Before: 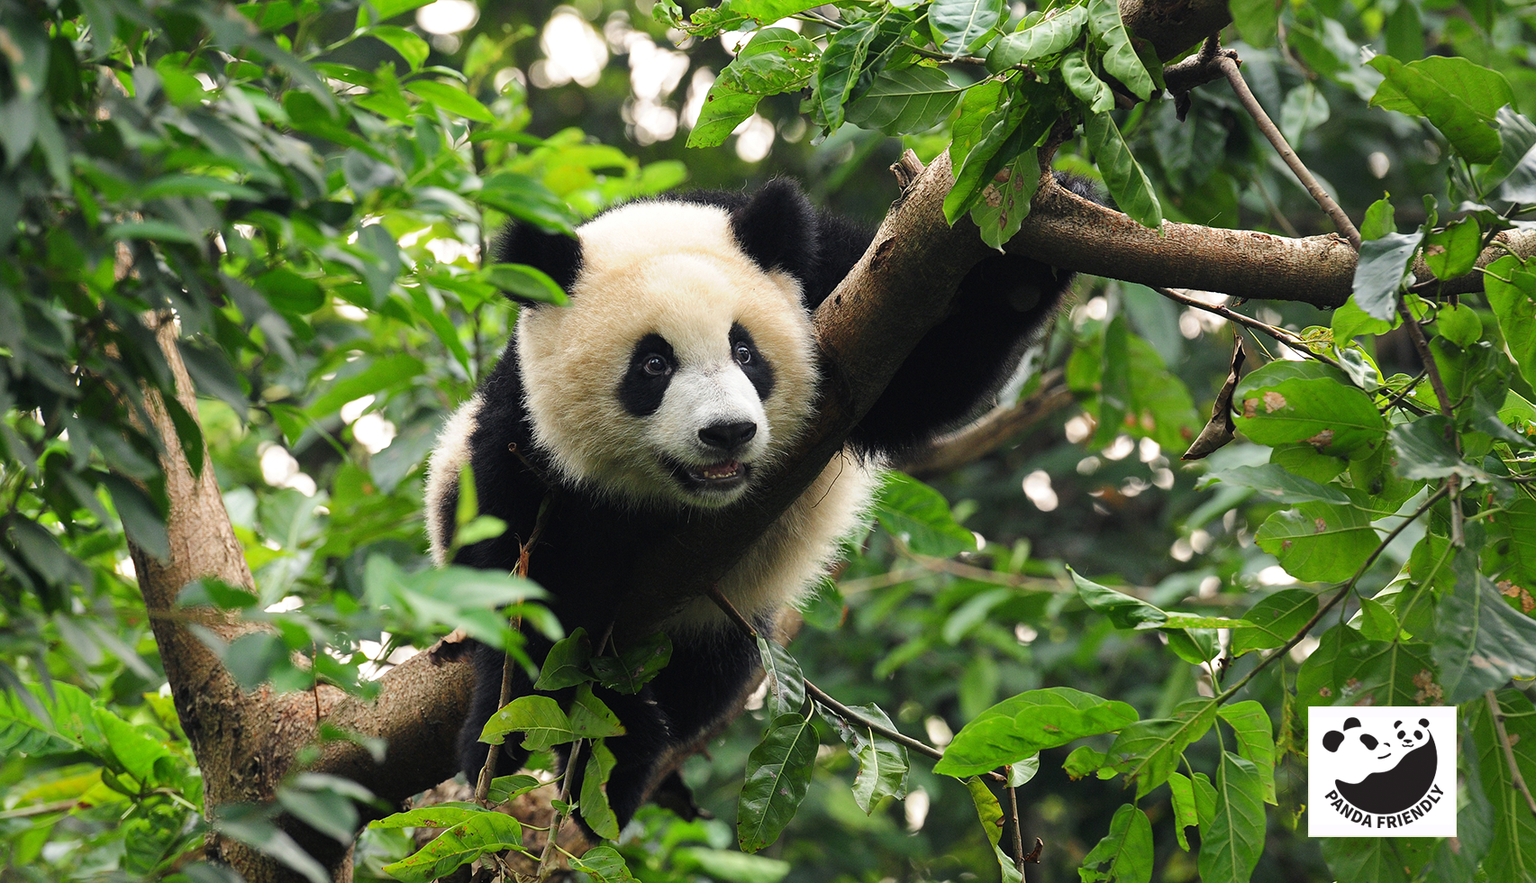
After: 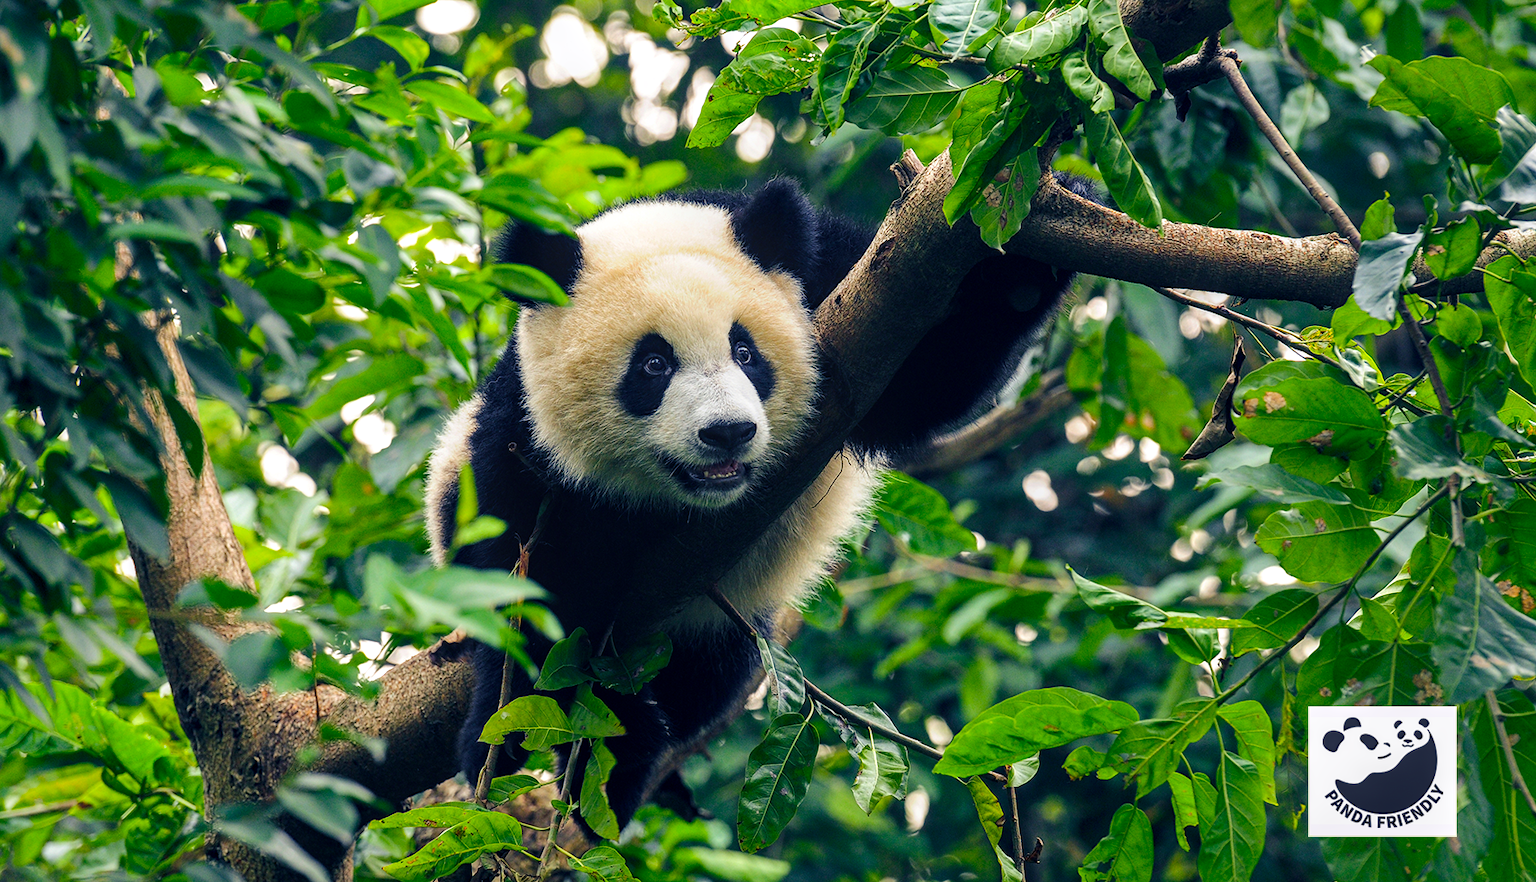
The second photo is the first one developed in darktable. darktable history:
local contrast: on, module defaults
color balance rgb: shadows lift › luminance -41.116%, shadows lift › chroma 13.888%, shadows lift › hue 260.89°, power › chroma 0.486%, power › hue 260.18°, perceptual saturation grading › global saturation 25.31%, global vibrance 20%
